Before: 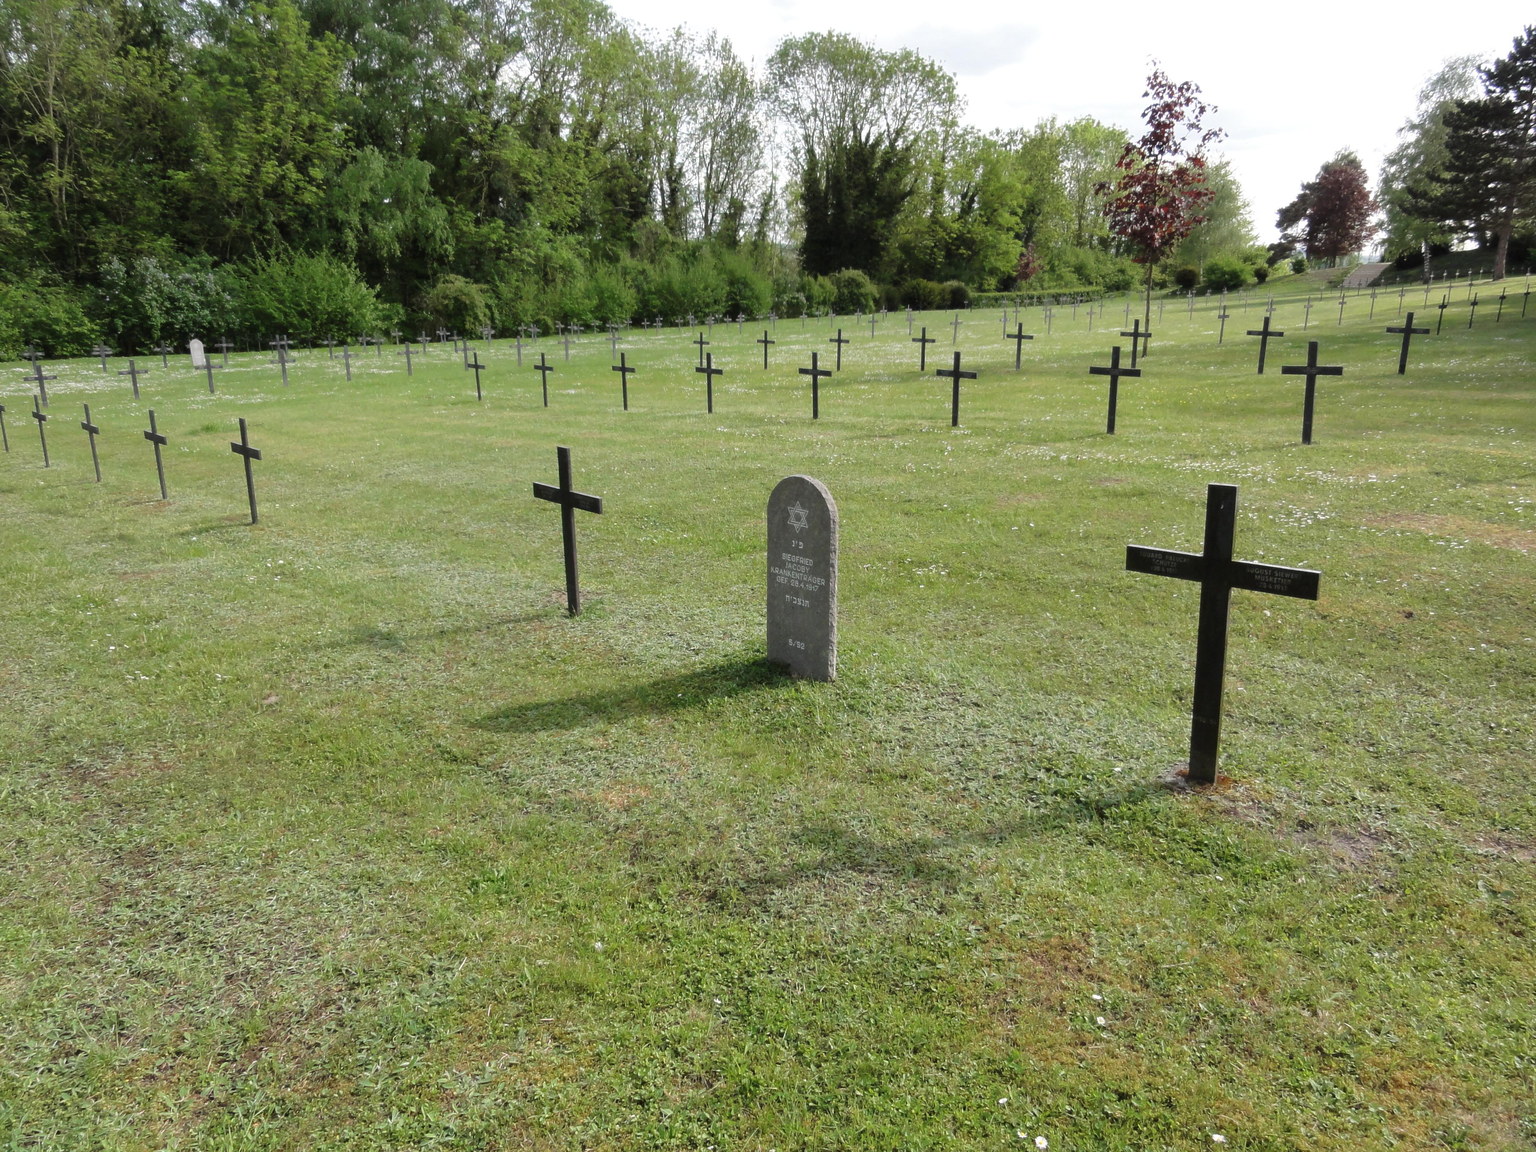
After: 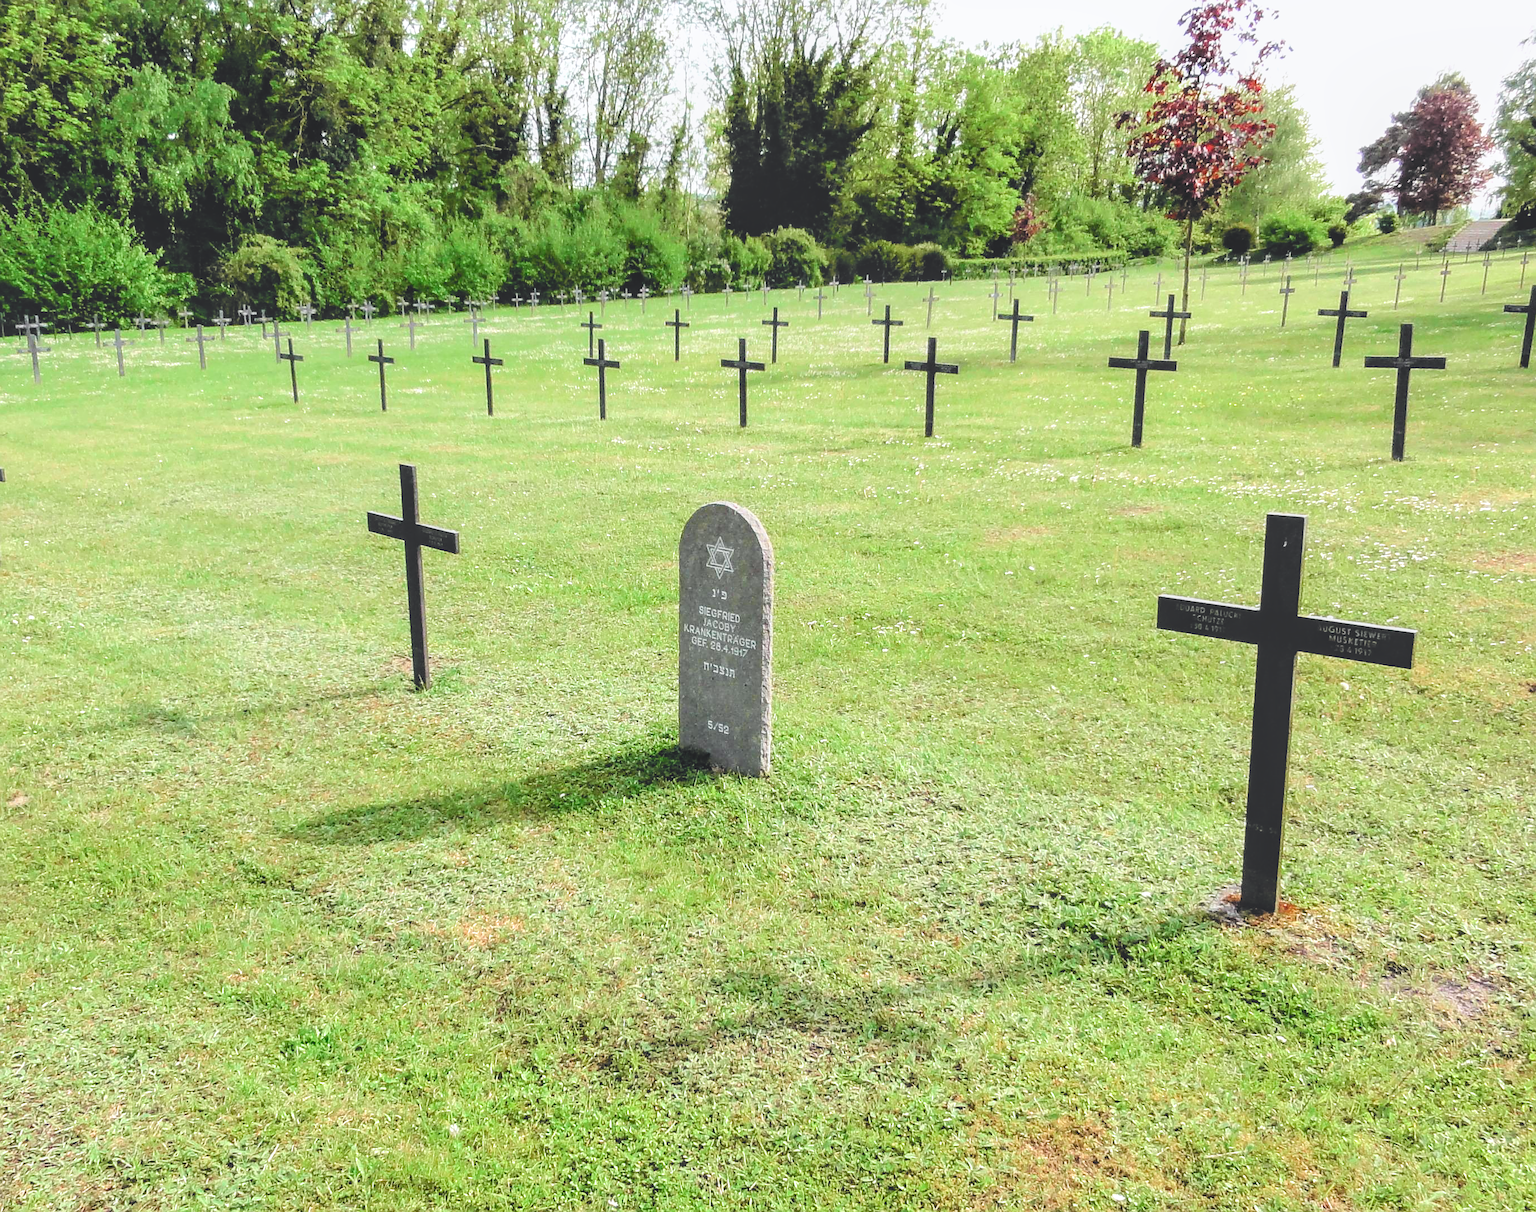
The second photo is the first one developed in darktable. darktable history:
contrast brightness saturation: contrast -0.279
filmic rgb: black relative exposure -8.26 EV, white relative exposure 2.2 EV, target white luminance 99.953%, hardness 7.19, latitude 75.69%, contrast 1.314, highlights saturation mix -2.75%, shadows ↔ highlights balance 30.61%, color science v6 (2022)
crop: left 16.786%, top 8.563%, right 8.134%, bottom 12.442%
sharpen: on, module defaults
tone curve: curves: ch0 [(0, 0) (0.051, 0.03) (0.096, 0.071) (0.241, 0.247) (0.455, 0.525) (0.594, 0.697) (0.741, 0.845) (0.871, 0.933) (1, 0.984)]; ch1 [(0, 0) (0.1, 0.038) (0.318, 0.243) (0.399, 0.351) (0.478, 0.469) (0.499, 0.499) (0.534, 0.549) (0.565, 0.594) (0.601, 0.634) (0.666, 0.7) (1, 1)]; ch2 [(0, 0) (0.453, 0.45) (0.479, 0.483) (0.504, 0.499) (0.52, 0.519) (0.541, 0.559) (0.592, 0.612) (0.824, 0.815) (1, 1)], color space Lab, independent channels, preserve colors none
local contrast: highlights 55%, shadows 52%, detail 130%, midtone range 0.453
levels: levels [0.072, 0.414, 0.976]
